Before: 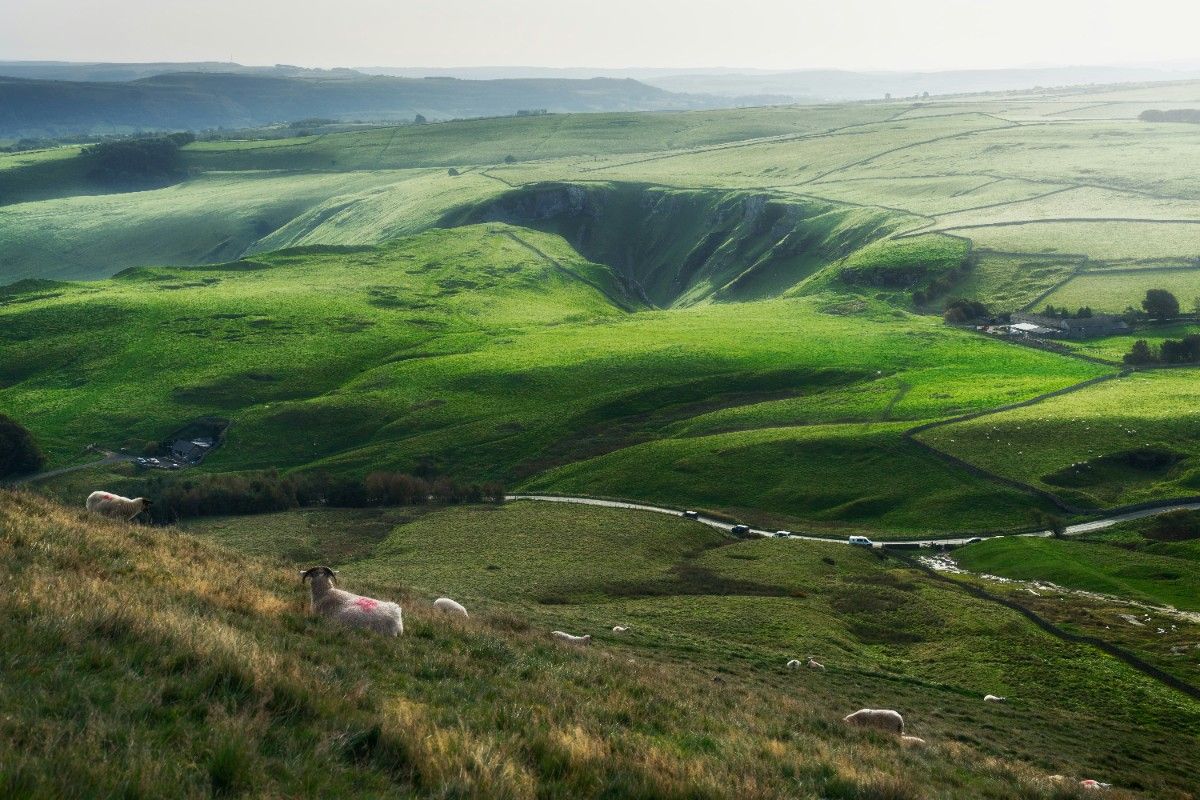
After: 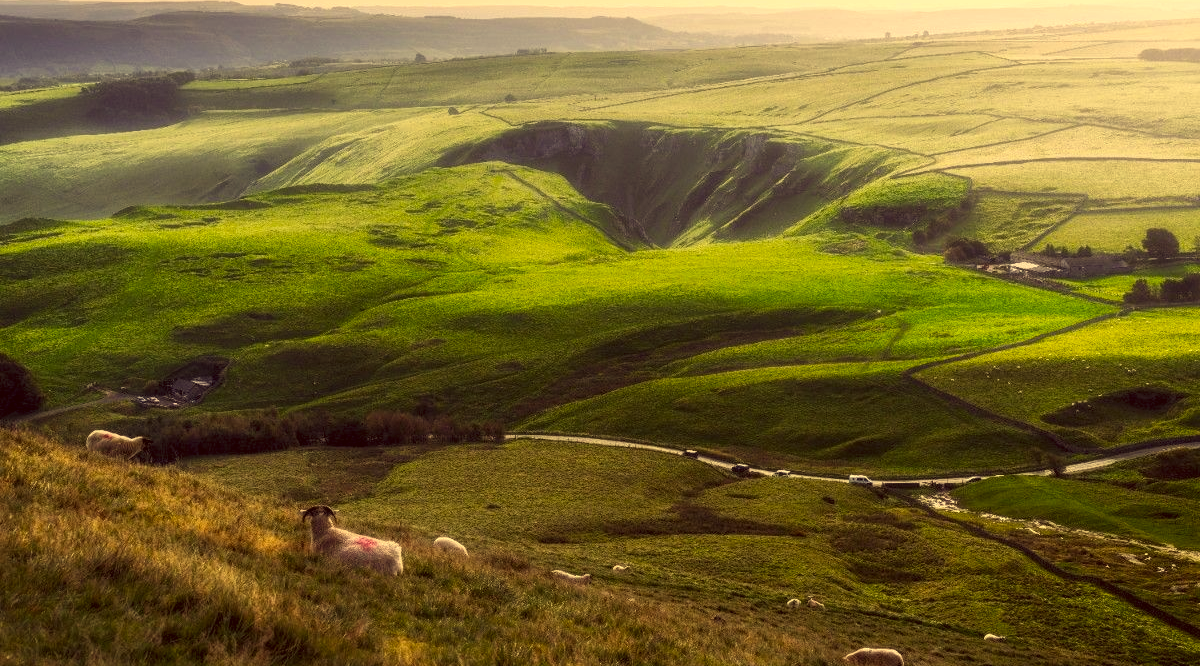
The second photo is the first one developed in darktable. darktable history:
local contrast: detail 110%
color correction: highlights a* 10.12, highlights b* 39.04, shadows a* 14.62, shadows b* 3.37
crop: top 7.625%, bottom 8.027%
levels: mode automatic, black 0.023%, white 99.97%, levels [0.062, 0.494, 0.925]
